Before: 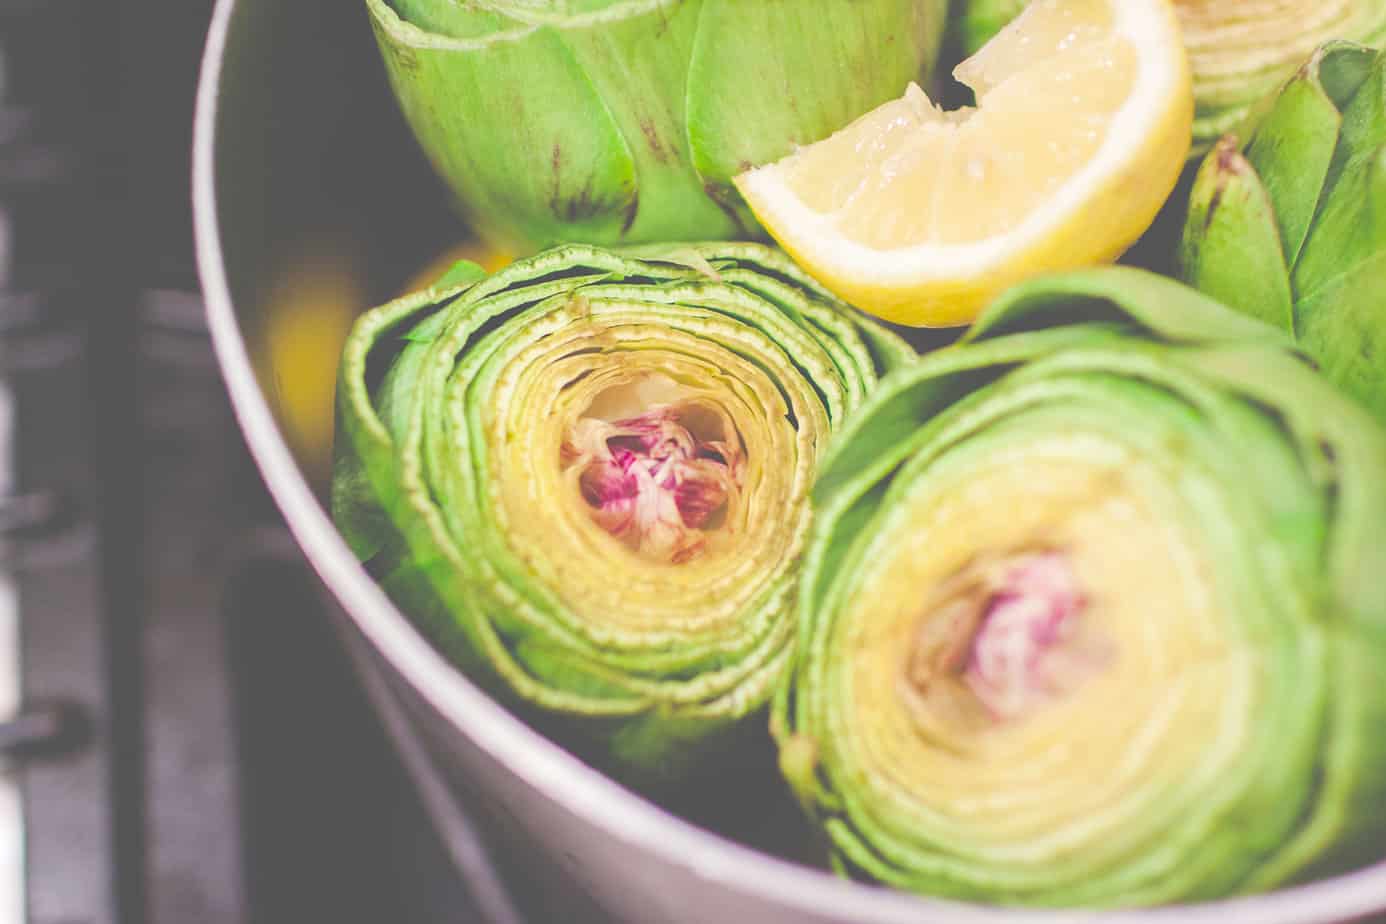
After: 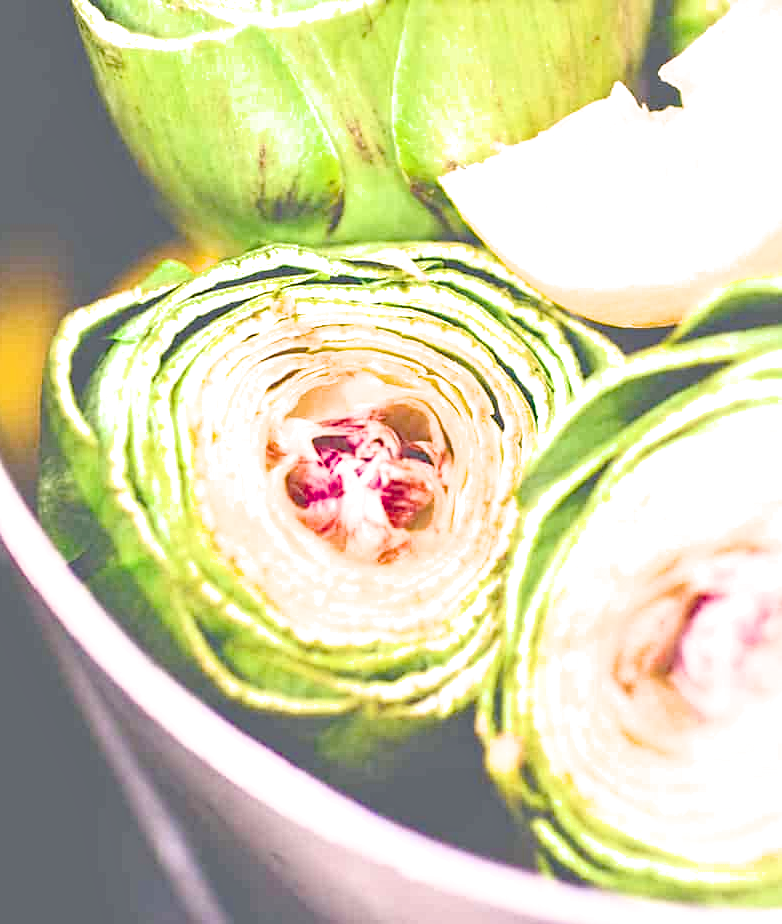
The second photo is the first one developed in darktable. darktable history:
filmic rgb: black relative exposure -3.57 EV, white relative exposure 2.27 EV, hardness 3.41, color science v6 (2022)
exposure: black level correction 0, exposure 0.693 EV, compensate highlight preservation false
crop: left 21.24%, right 22.331%
color calibration: output R [1.063, -0.012, -0.003, 0], output G [0, 1.022, 0.021, 0], output B [-0.079, 0.047, 1, 0], illuminant as shot in camera, x 0.369, y 0.376, temperature 4326.55 K
color balance rgb: shadows lift › chroma 1.404%, shadows lift › hue 260.67°, highlights gain › chroma 2.949%, highlights gain › hue 61.66°, linear chroma grading › global chroma 0.417%, perceptual saturation grading › global saturation 20%, perceptual saturation grading › highlights -13.912%, perceptual saturation grading › shadows 50.116%, global vibrance -8.214%, contrast -12.781%, saturation formula JzAzBz (2021)
contrast equalizer: y [[0.5, 0.542, 0.583, 0.625, 0.667, 0.708], [0.5 ×6], [0.5 ×6], [0 ×6], [0 ×6]], mix 0.309
